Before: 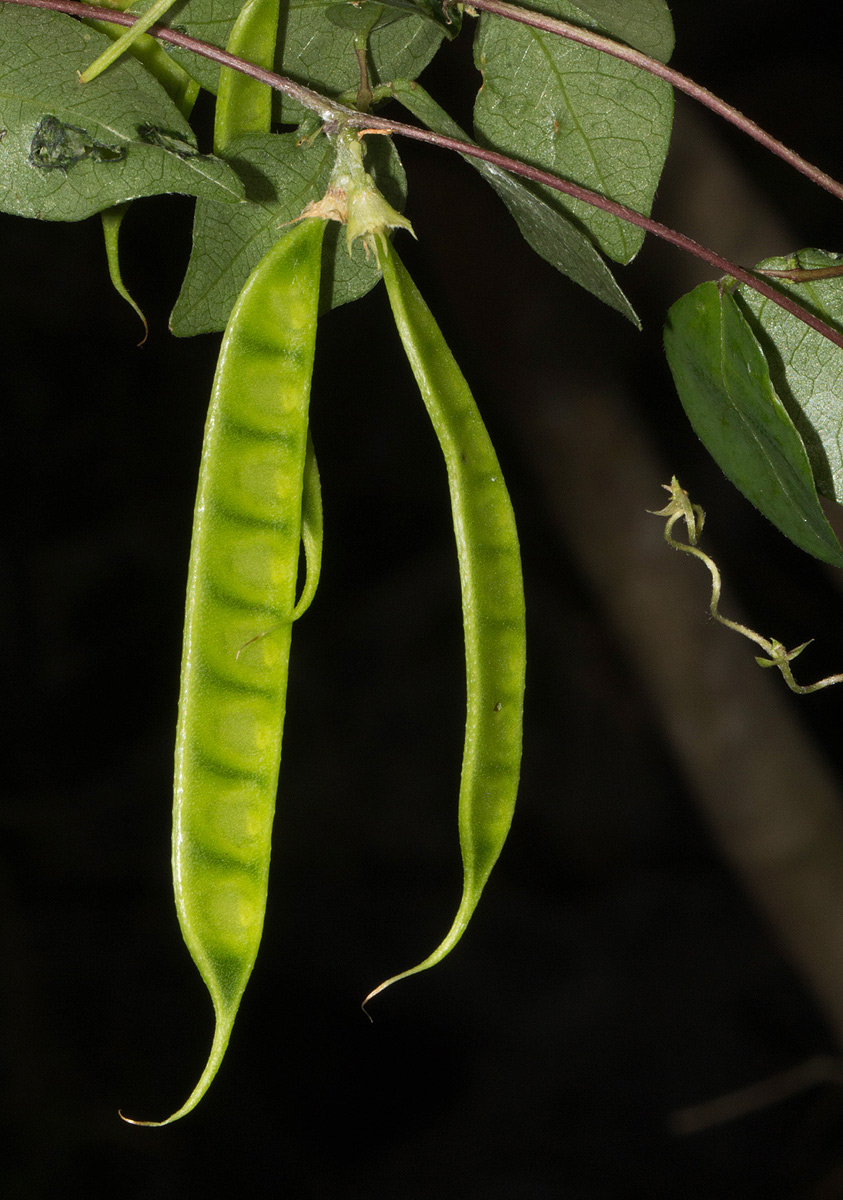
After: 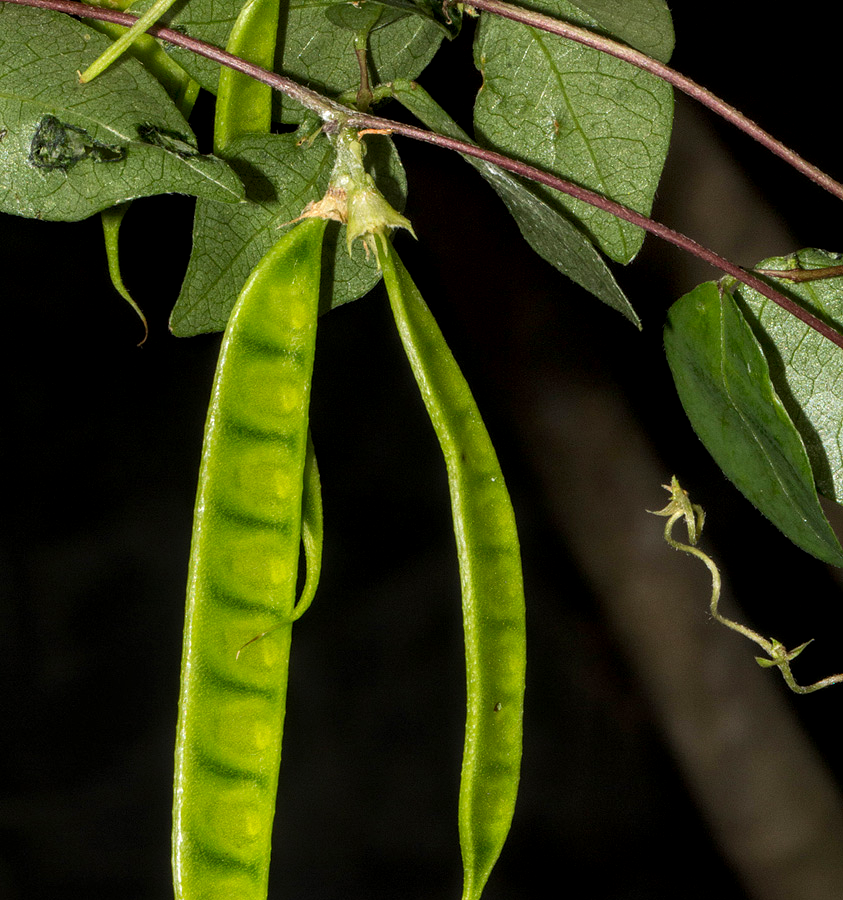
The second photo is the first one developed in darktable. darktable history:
crop: bottom 24.967%
tone equalizer: on, module defaults
local contrast: highlights 25%, detail 150%
color contrast: green-magenta contrast 1.2, blue-yellow contrast 1.2
